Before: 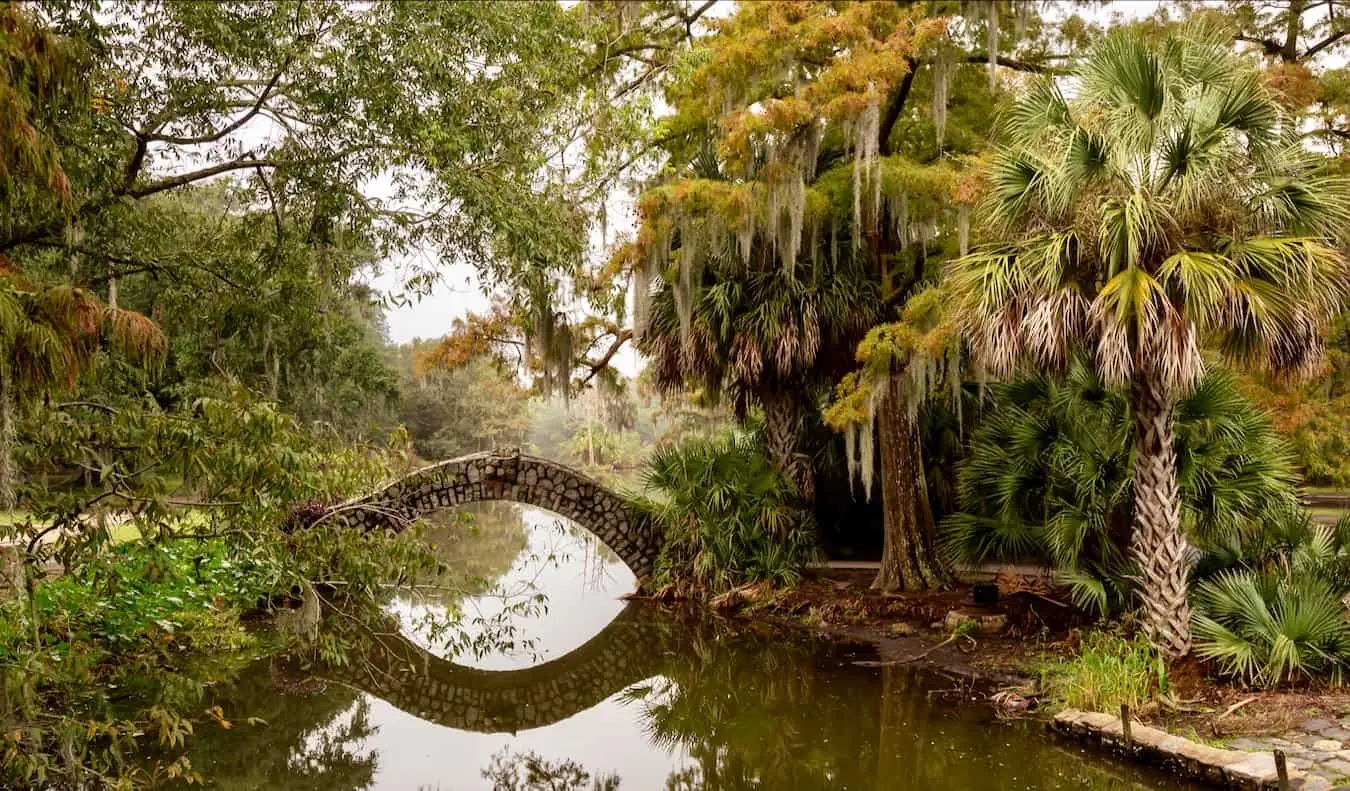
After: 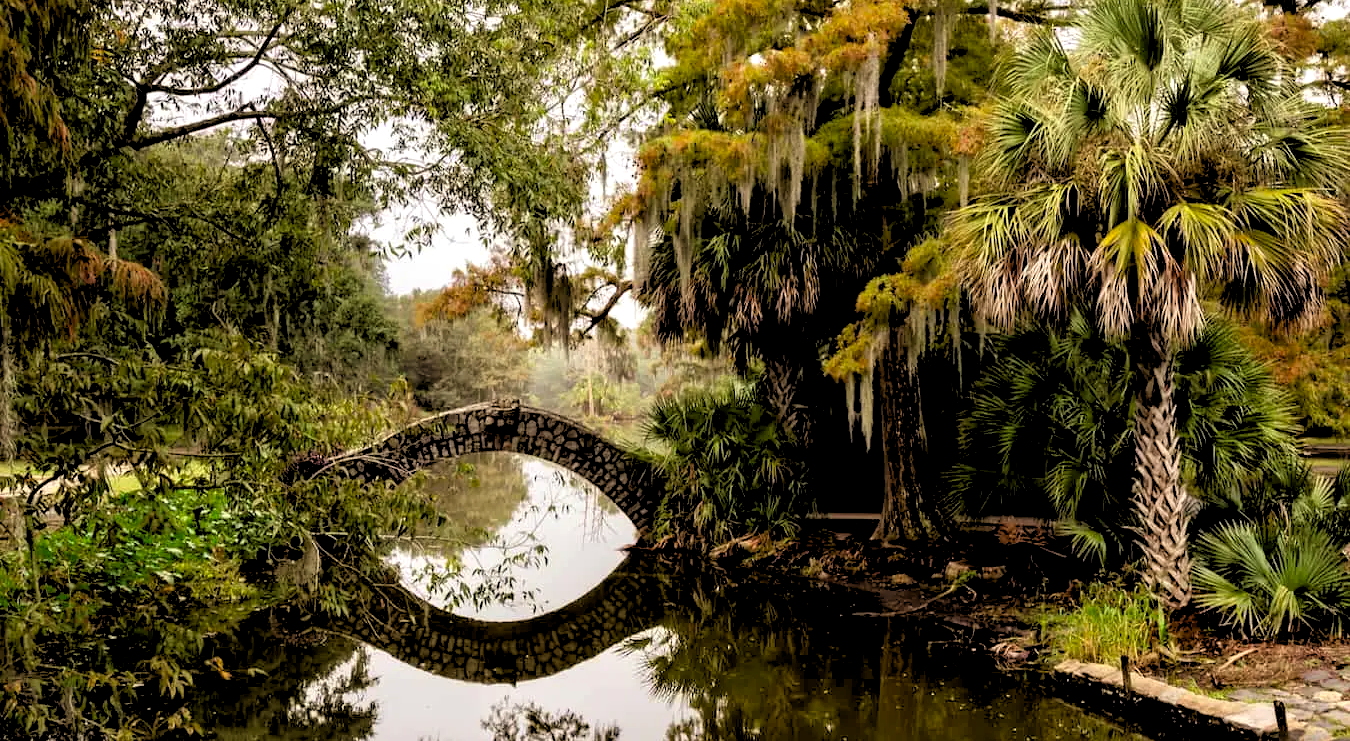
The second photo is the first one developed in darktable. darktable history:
crop and rotate: top 6.25%
rgb levels: levels [[0.034, 0.472, 0.904], [0, 0.5, 1], [0, 0.5, 1]]
contrast brightness saturation: saturation 0.13
